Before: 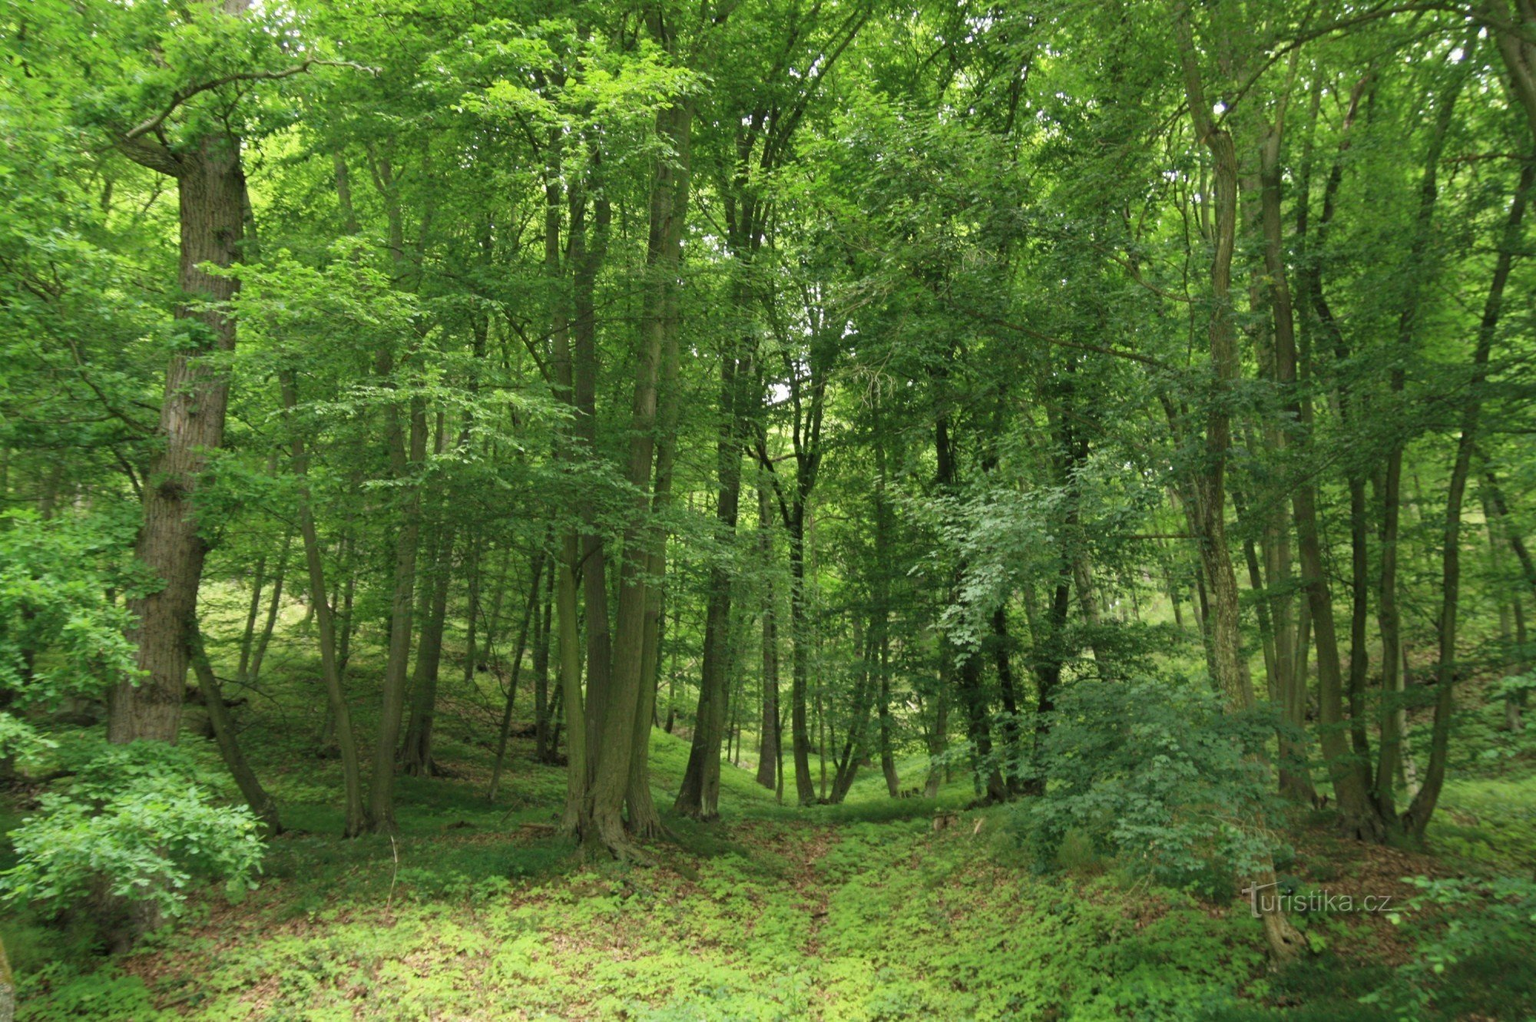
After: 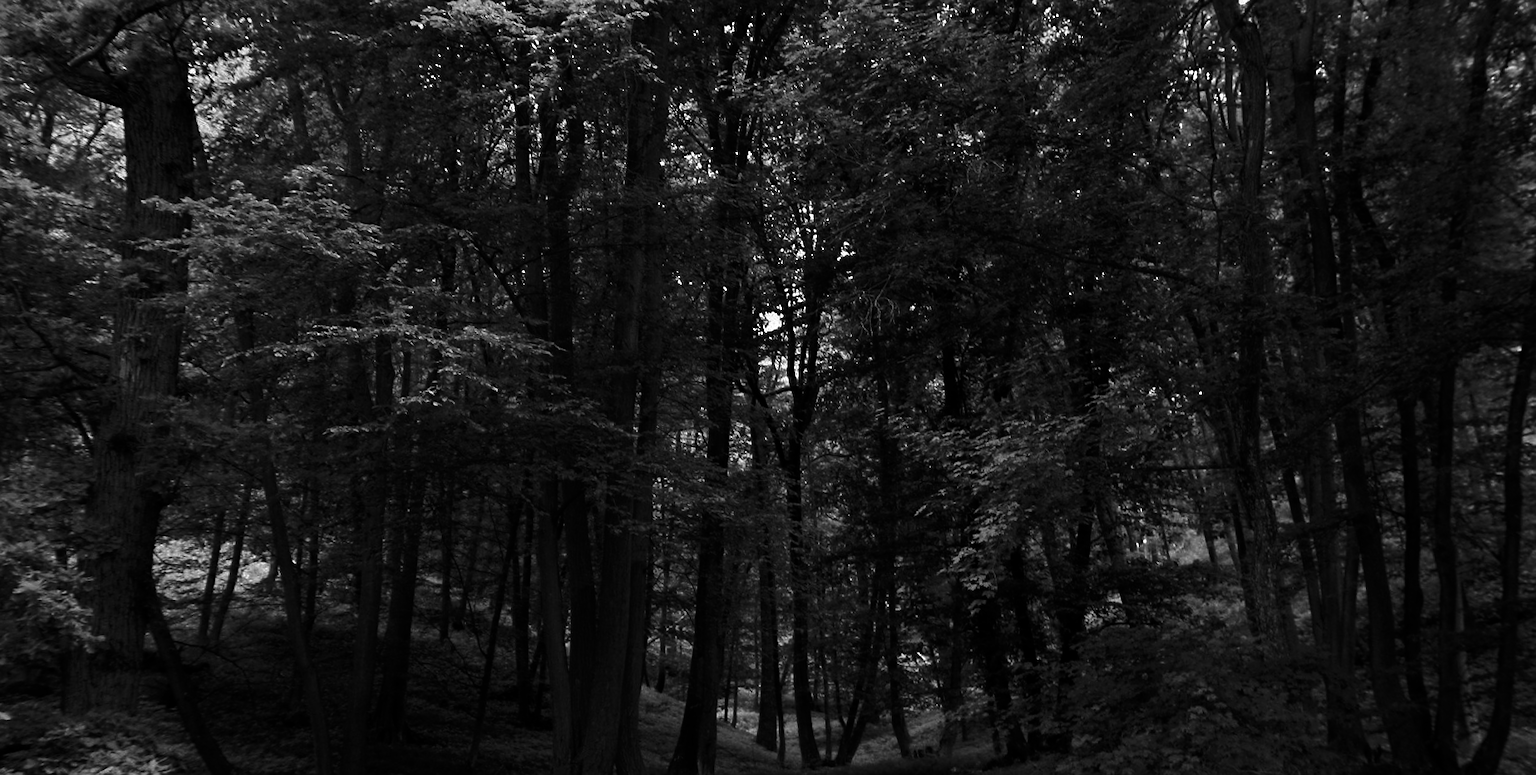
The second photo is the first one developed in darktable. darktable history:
crop: left 2.737%, top 7.287%, right 3.421%, bottom 20.179%
contrast brightness saturation: contrast 0.02, brightness -1, saturation -1
white balance: emerald 1
sharpen: radius 0.969, amount 0.604
rotate and perspective: rotation -1.32°, lens shift (horizontal) -0.031, crop left 0.015, crop right 0.985, crop top 0.047, crop bottom 0.982
